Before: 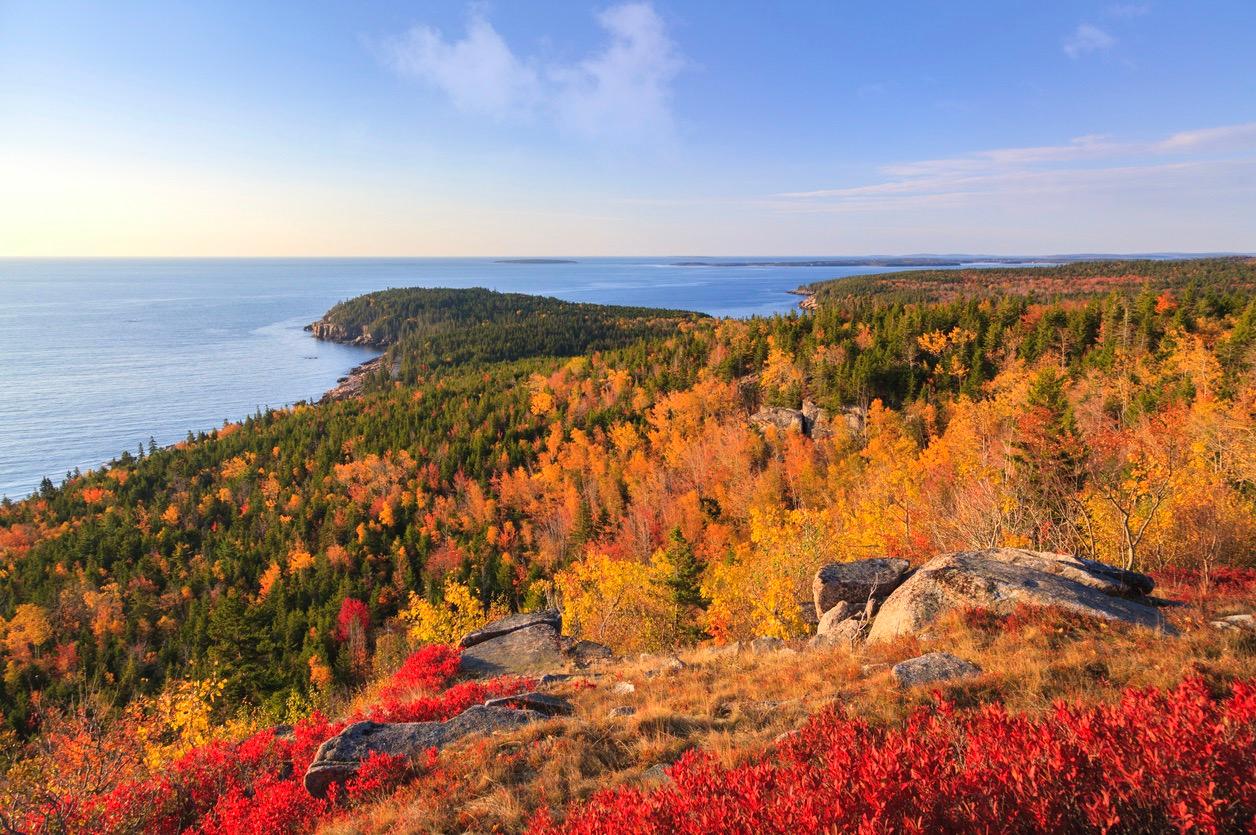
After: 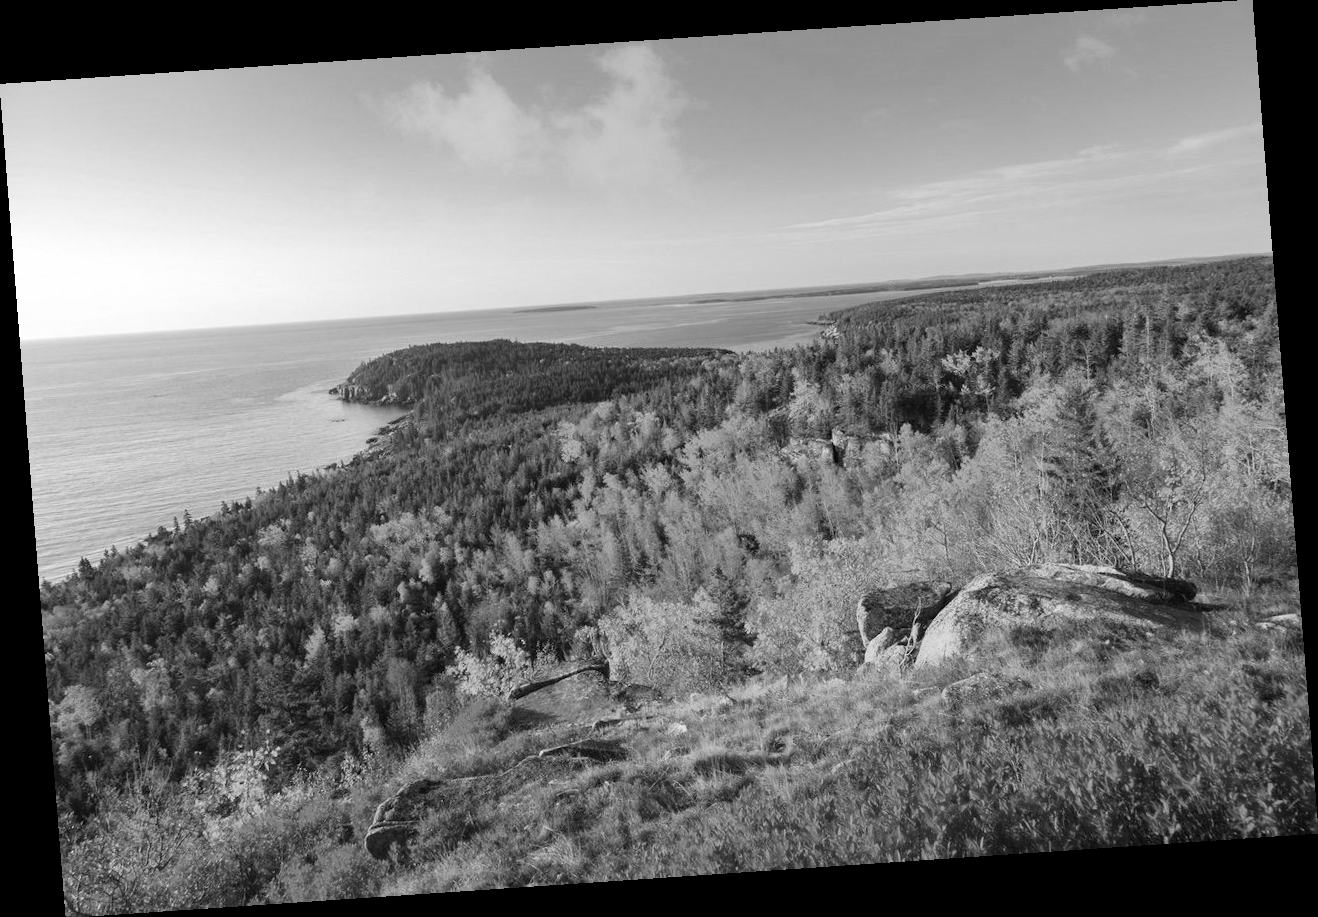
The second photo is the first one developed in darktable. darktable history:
monochrome: on, module defaults
rotate and perspective: rotation -4.2°, shear 0.006, automatic cropping off
